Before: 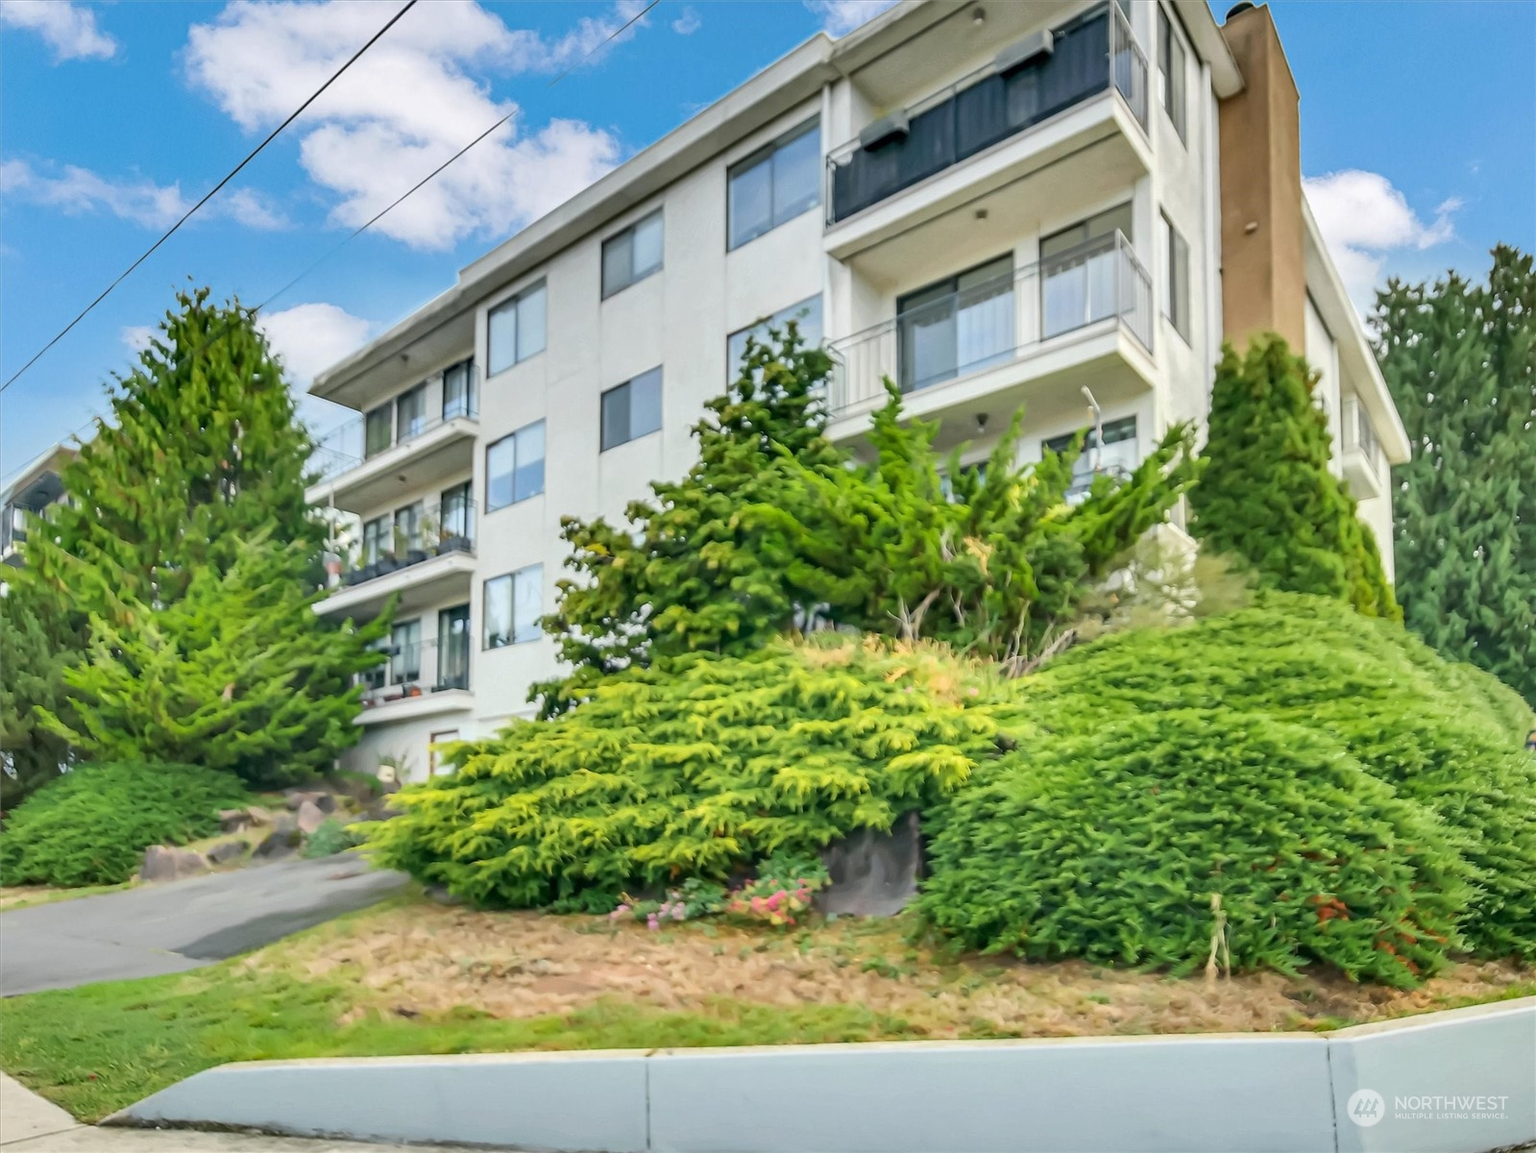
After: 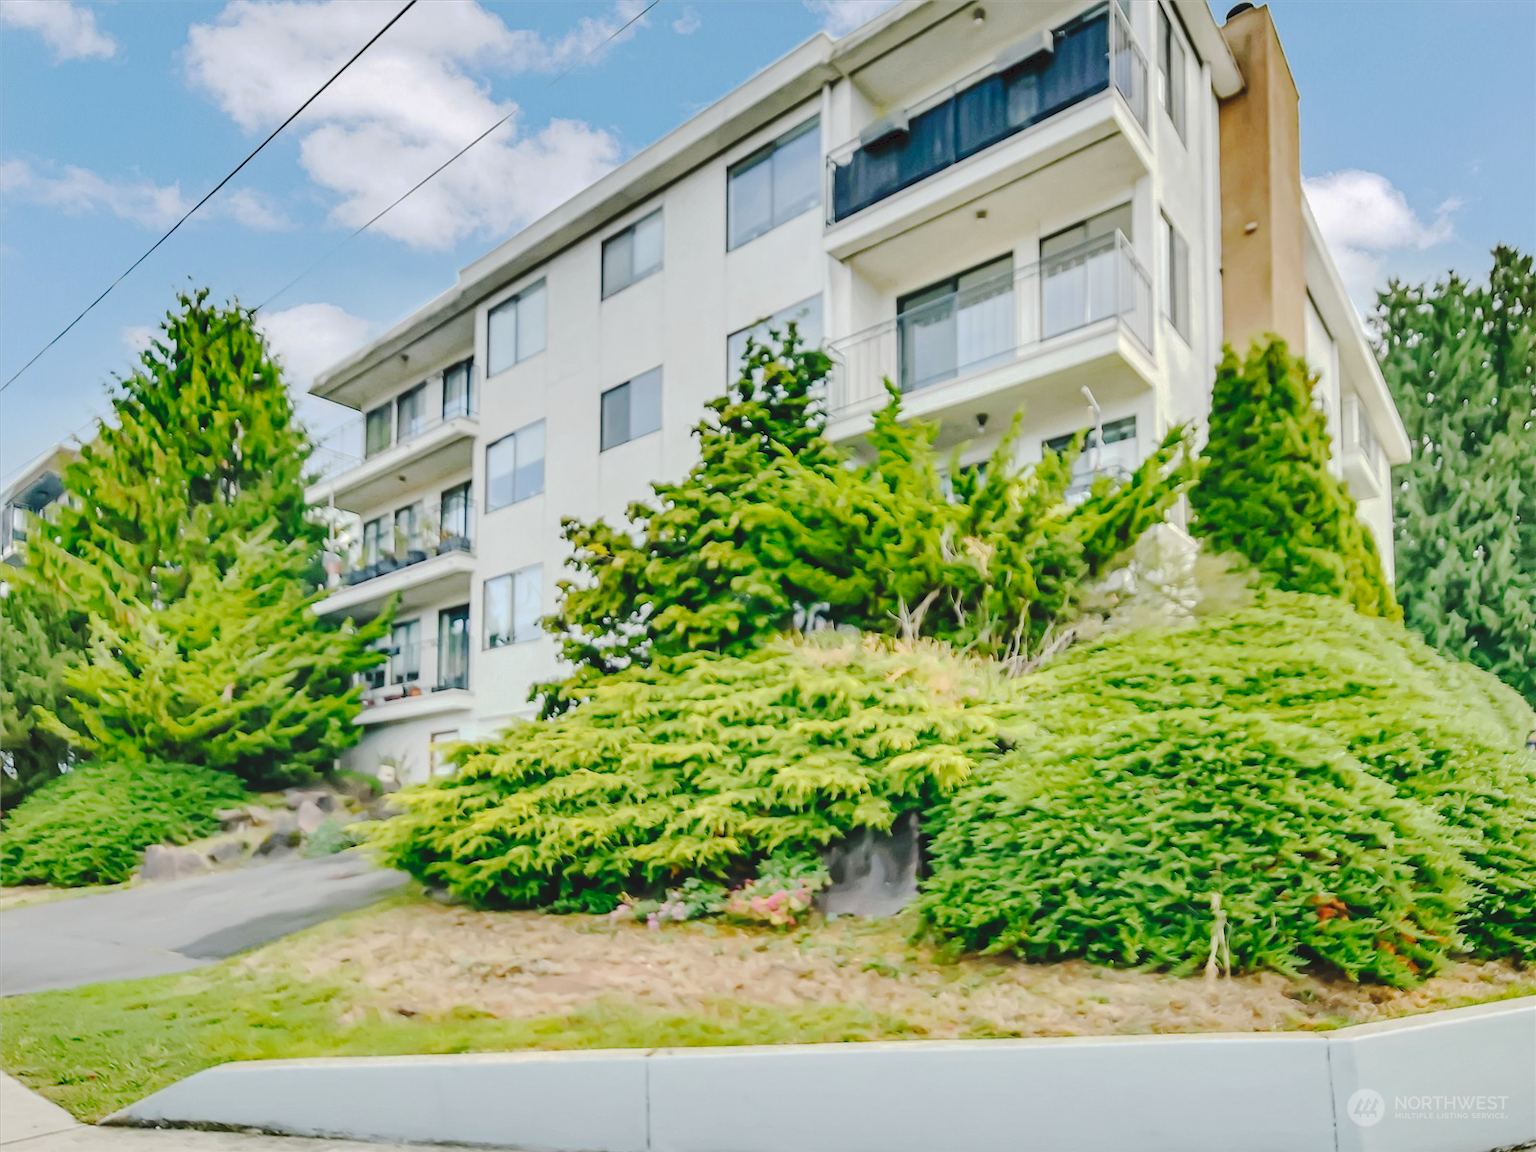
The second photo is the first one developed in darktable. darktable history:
tone curve: curves: ch0 [(0, 0) (0.003, 0.089) (0.011, 0.089) (0.025, 0.088) (0.044, 0.089) (0.069, 0.094) (0.1, 0.108) (0.136, 0.119) (0.177, 0.147) (0.224, 0.204) (0.277, 0.28) (0.335, 0.389) (0.399, 0.486) (0.468, 0.588) (0.543, 0.647) (0.623, 0.705) (0.709, 0.759) (0.801, 0.815) (0.898, 0.873) (1, 1)], preserve colors none
